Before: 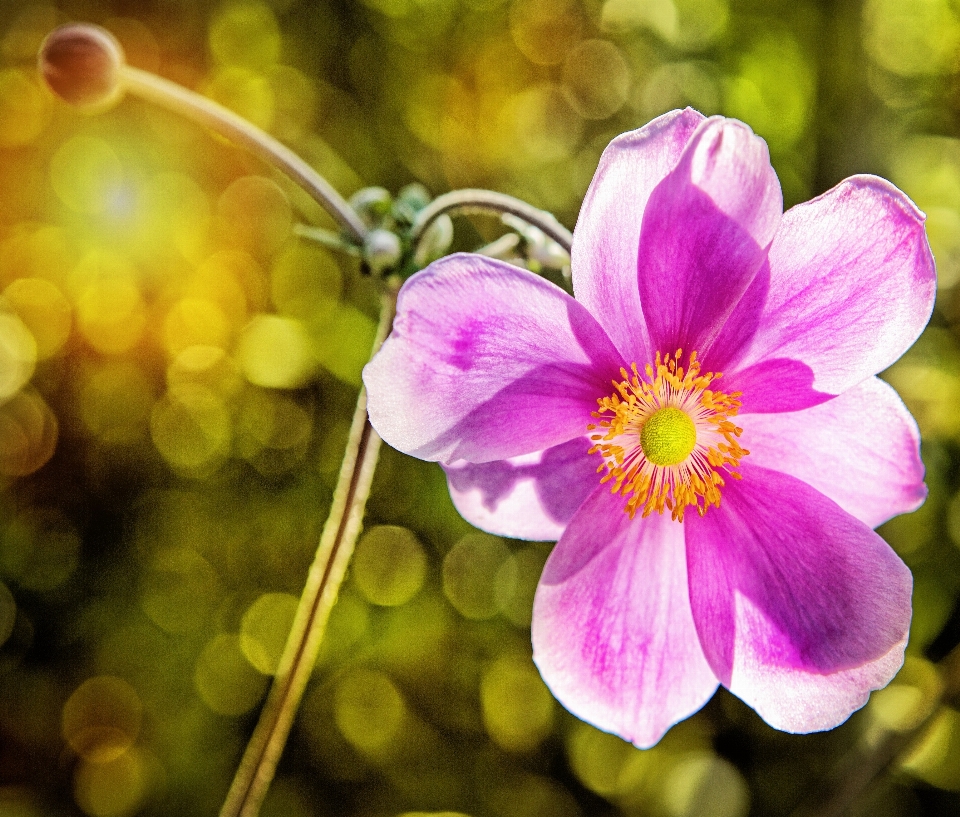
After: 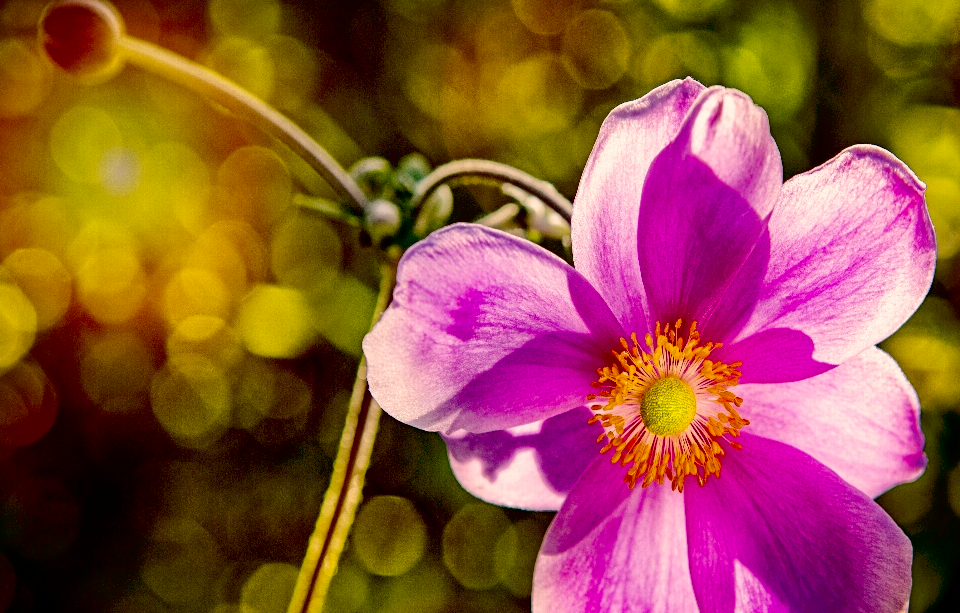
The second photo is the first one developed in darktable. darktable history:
crop: top 3.731%, bottom 21.179%
contrast brightness saturation: brightness -0.219, saturation 0.077
exposure: black level correction 0.048, exposure 0.013 EV, compensate highlight preservation false
color correction: highlights a* 11.79, highlights b* 12.01
